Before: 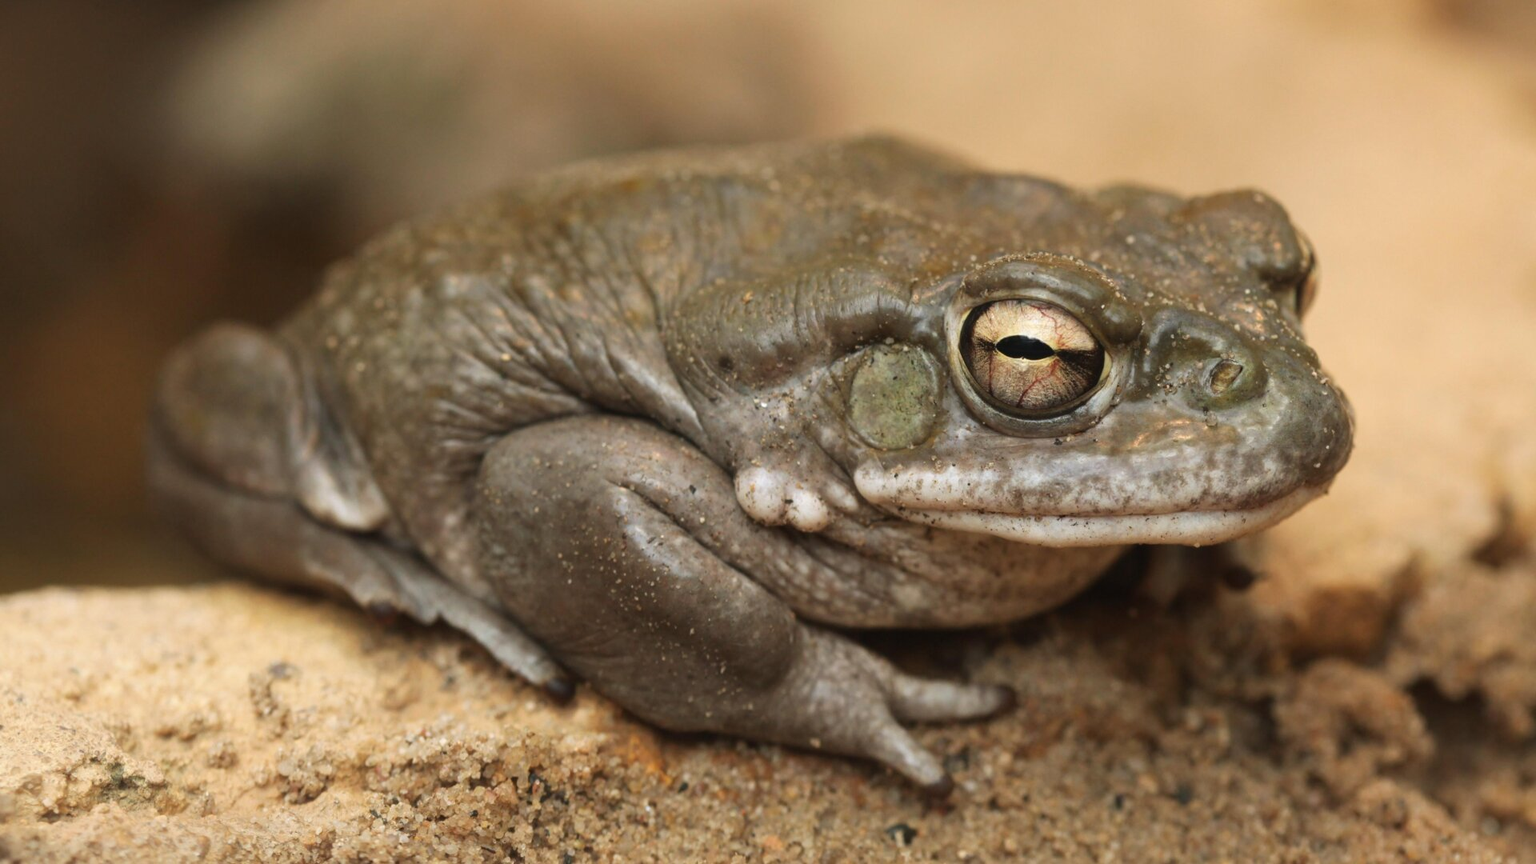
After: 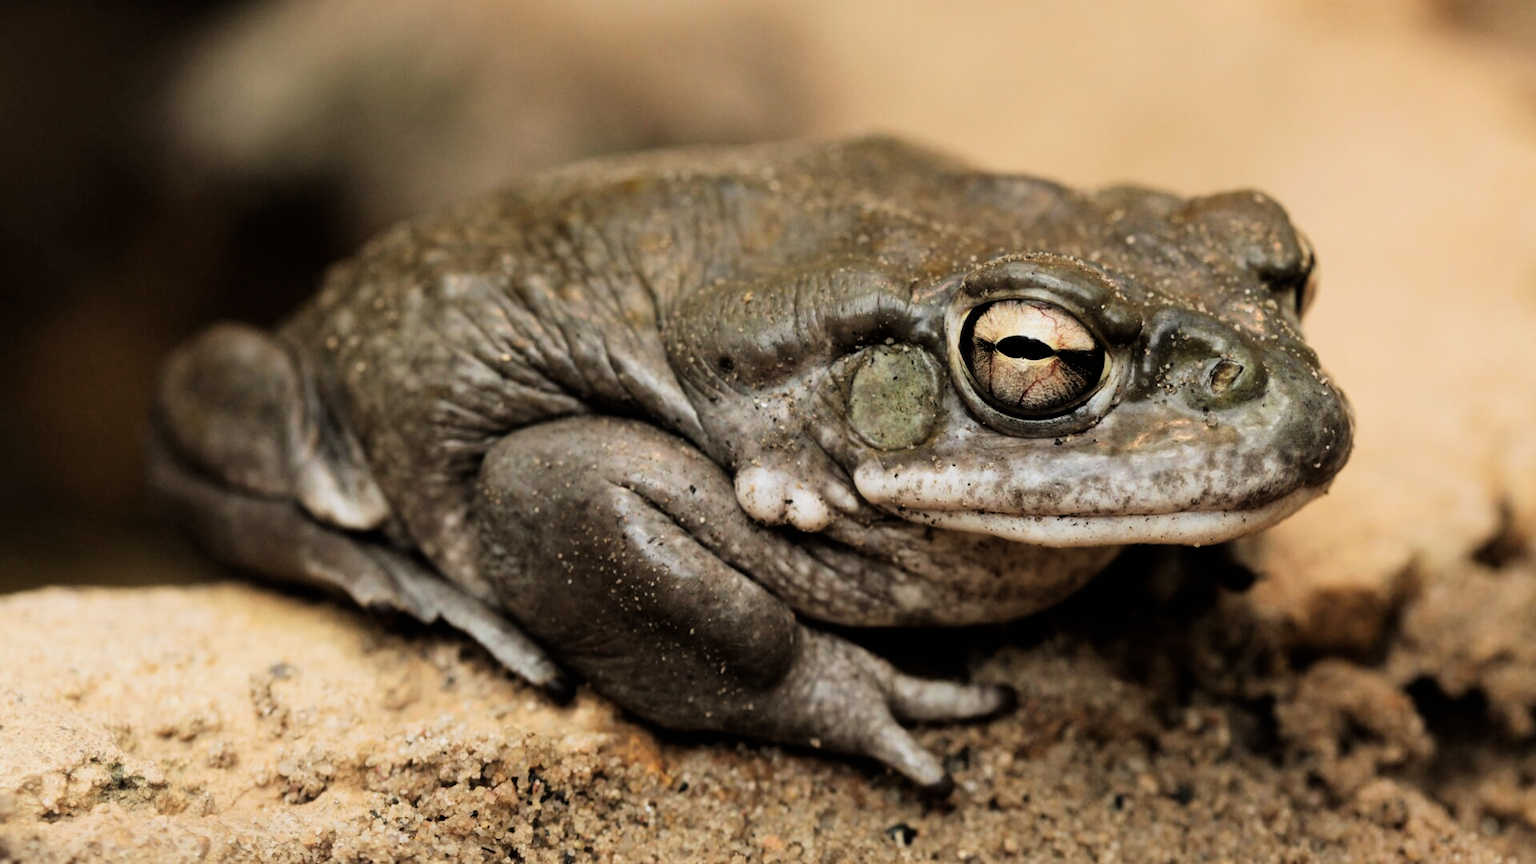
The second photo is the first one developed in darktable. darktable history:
filmic rgb: black relative exposure -5.03 EV, white relative exposure 3.52 EV, threshold 3.05 EV, hardness 3.17, contrast 1.5, highlights saturation mix -49.17%, enable highlight reconstruction true
